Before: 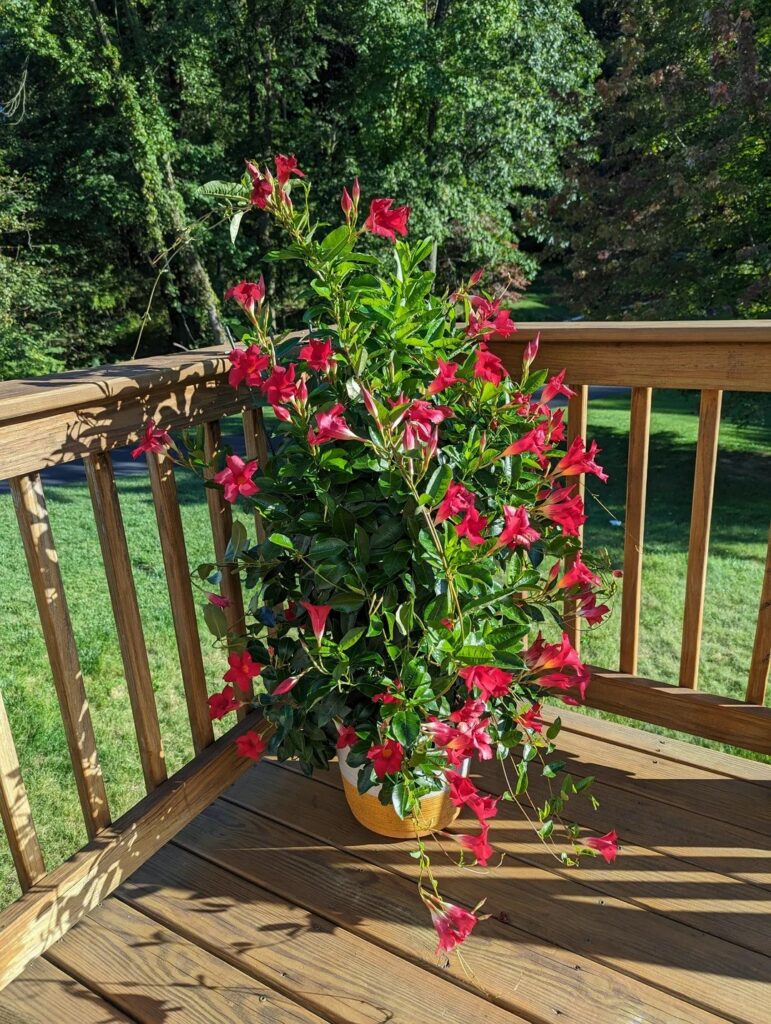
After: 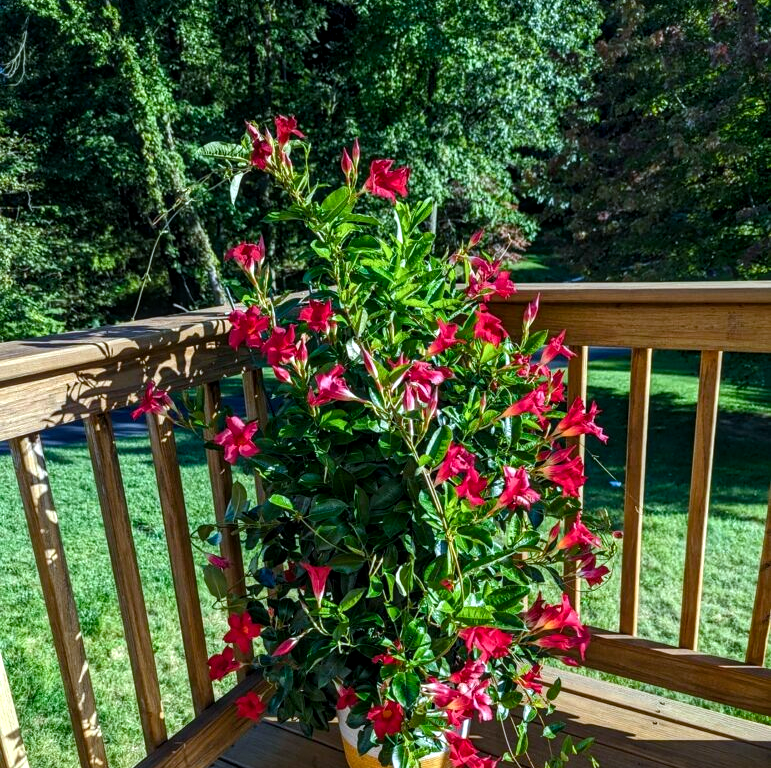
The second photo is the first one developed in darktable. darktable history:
crop: top 3.857%, bottom 21.132%
color balance rgb: shadows lift › luminance -20%, power › hue 72.24°, highlights gain › luminance 15%, global offset › hue 171.6°, perceptual saturation grading › global saturation 14.09%, perceptual saturation grading › highlights -25%, perceptual saturation grading › shadows 25%, global vibrance 25%, contrast 10%
color calibration: x 0.37, y 0.382, temperature 4313.32 K
local contrast: on, module defaults
